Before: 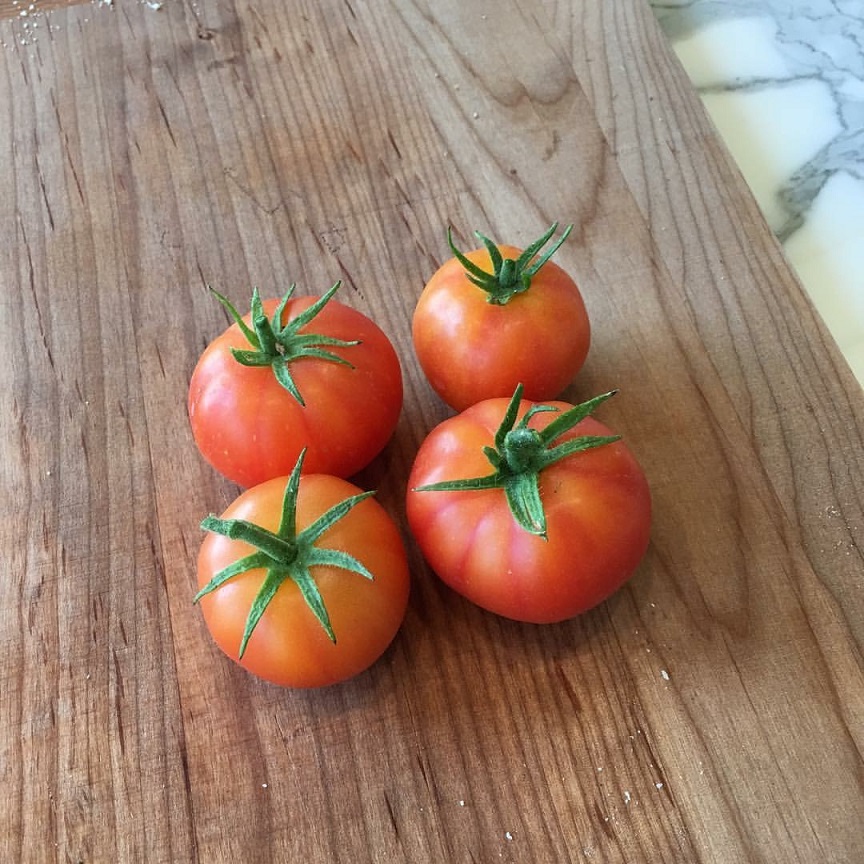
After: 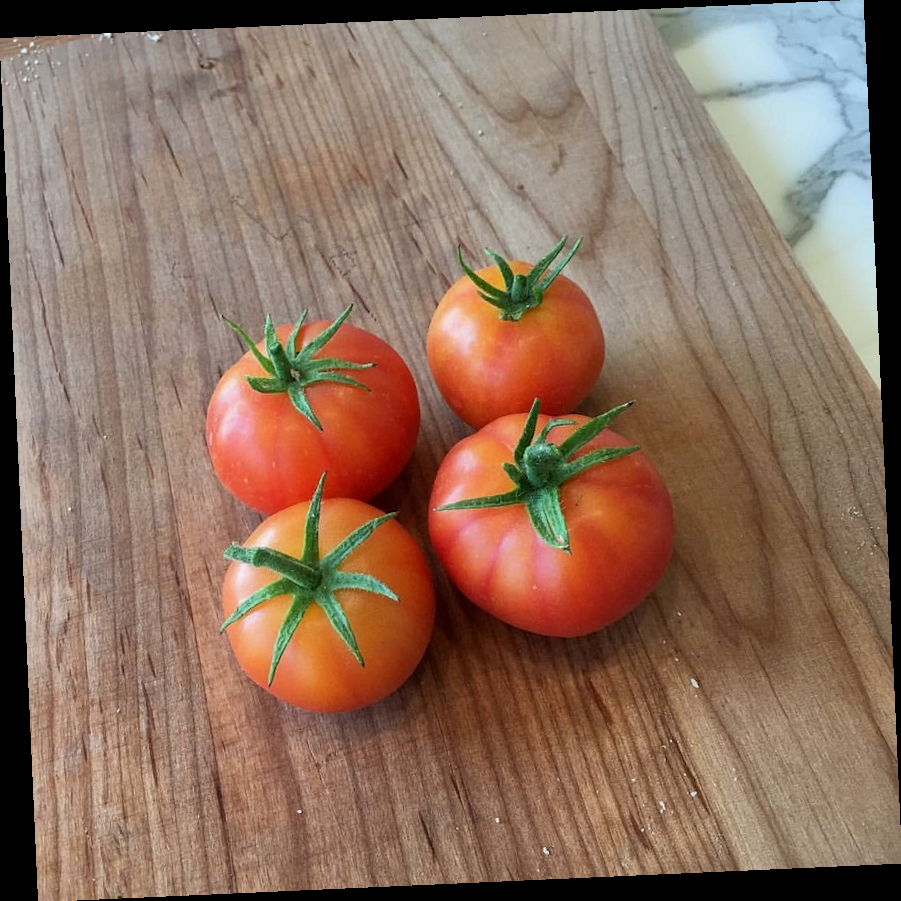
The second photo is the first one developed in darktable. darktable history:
exposure: black level correction 0.001, exposure 0.014 EV, compensate highlight preservation false
rotate and perspective: rotation -2.56°, automatic cropping off
shadows and highlights: shadows -20, white point adjustment -2, highlights -35
